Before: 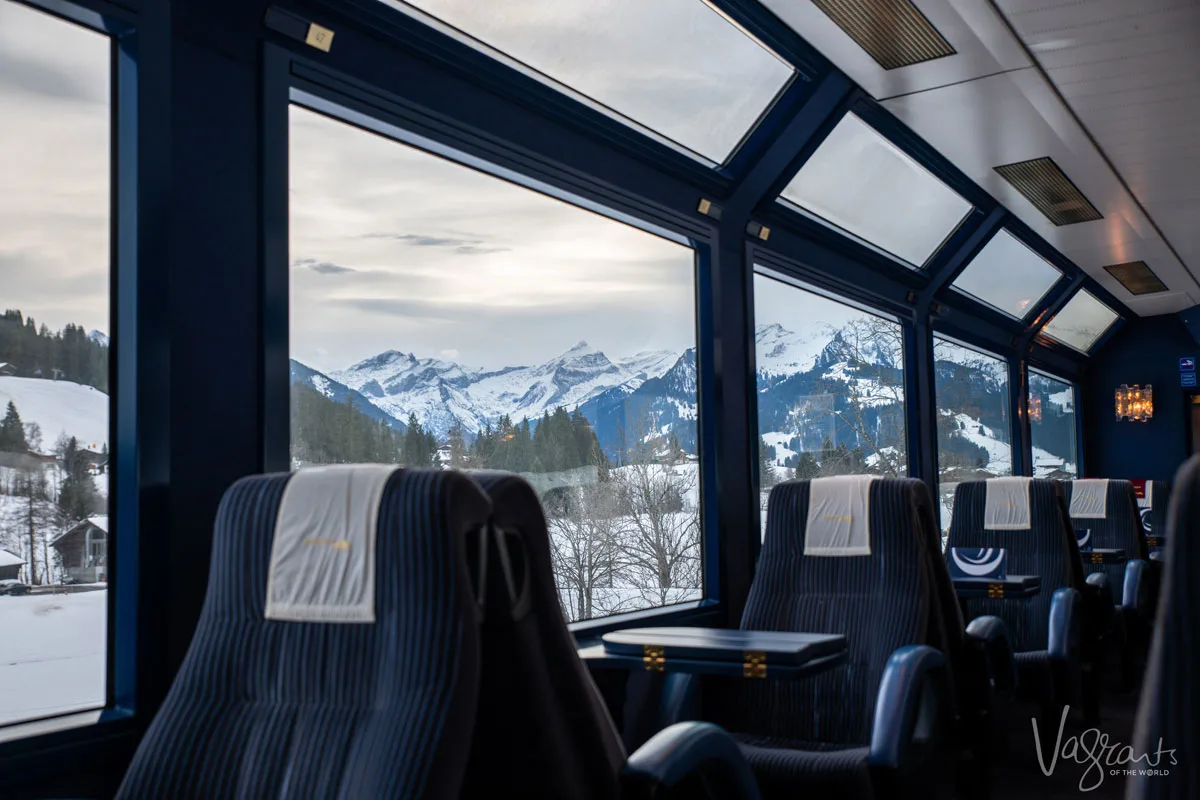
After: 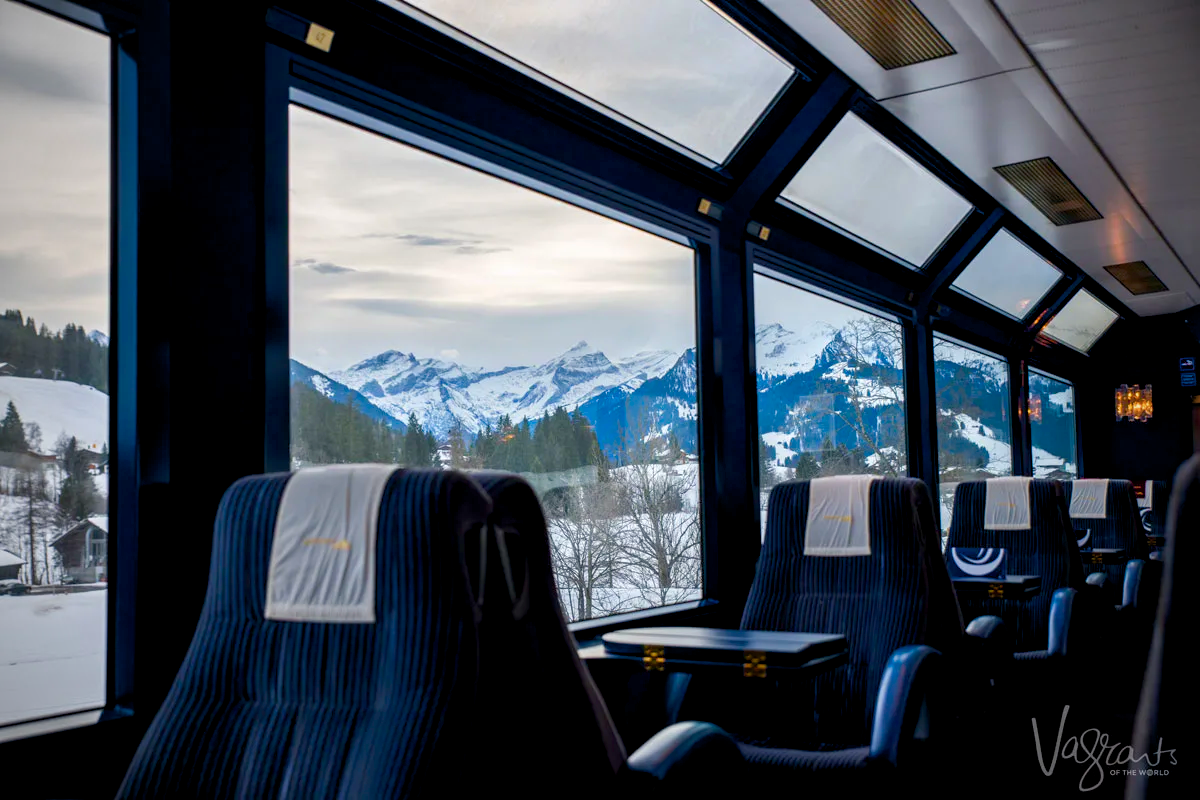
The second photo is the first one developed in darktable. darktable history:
color balance rgb: global offset › luminance -0.499%, perceptual saturation grading › global saturation 38.871%, perceptual saturation grading › highlights -25.534%, perceptual saturation grading › mid-tones 35.461%, perceptual saturation grading › shadows 36.033%, global vibrance 20%
vignetting: on, module defaults
